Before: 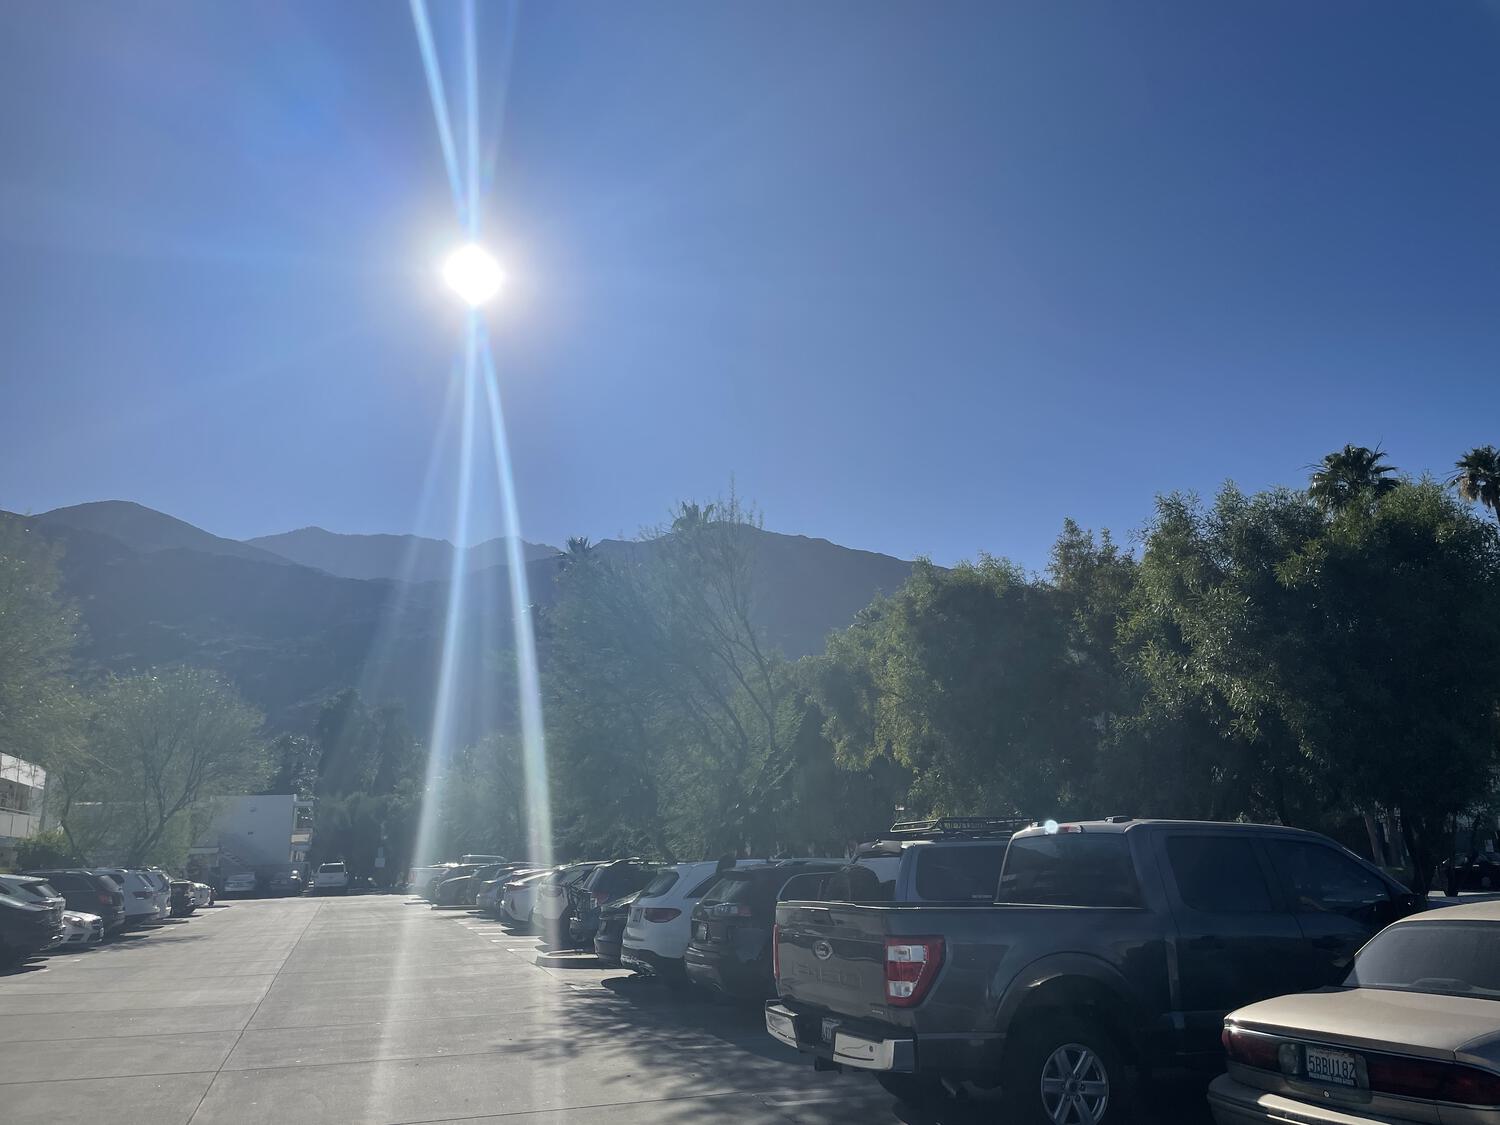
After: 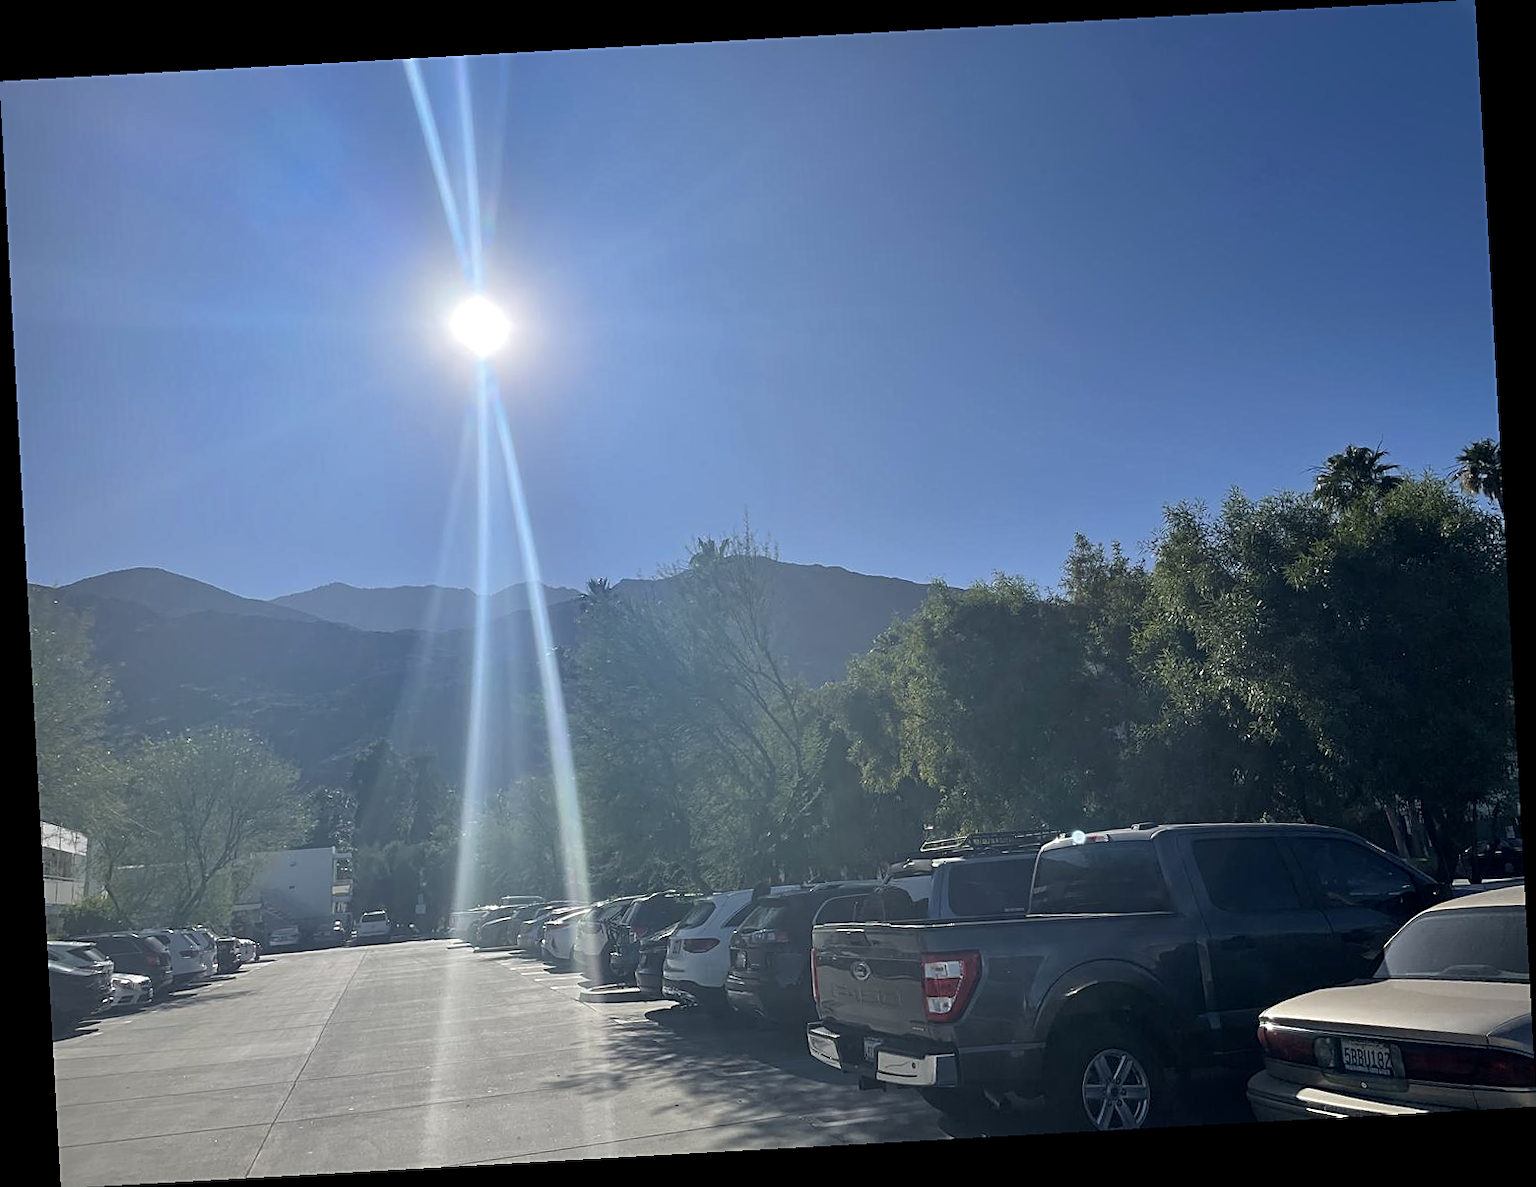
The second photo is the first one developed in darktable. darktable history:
sharpen: on, module defaults
local contrast: mode bilateral grid, contrast 10, coarseness 25, detail 110%, midtone range 0.2
exposure: black level correction 0.001, exposure 0.014 EV, compensate highlight preservation false
rotate and perspective: rotation -3.18°, automatic cropping off
